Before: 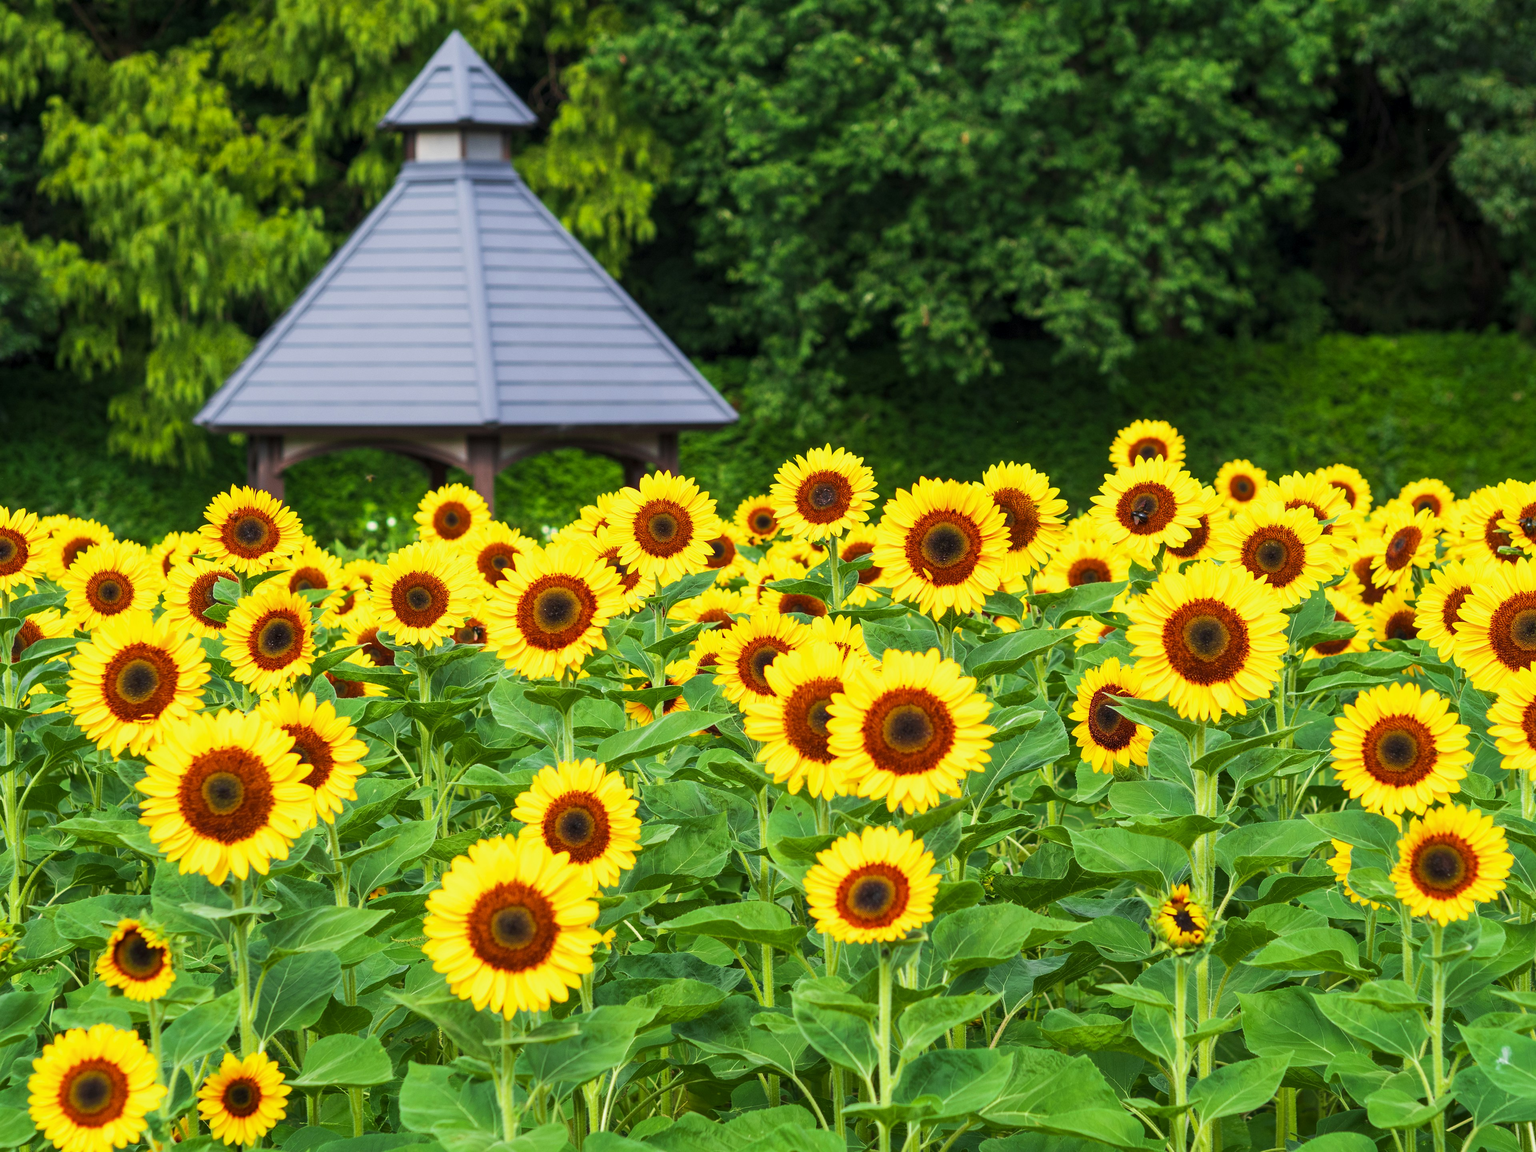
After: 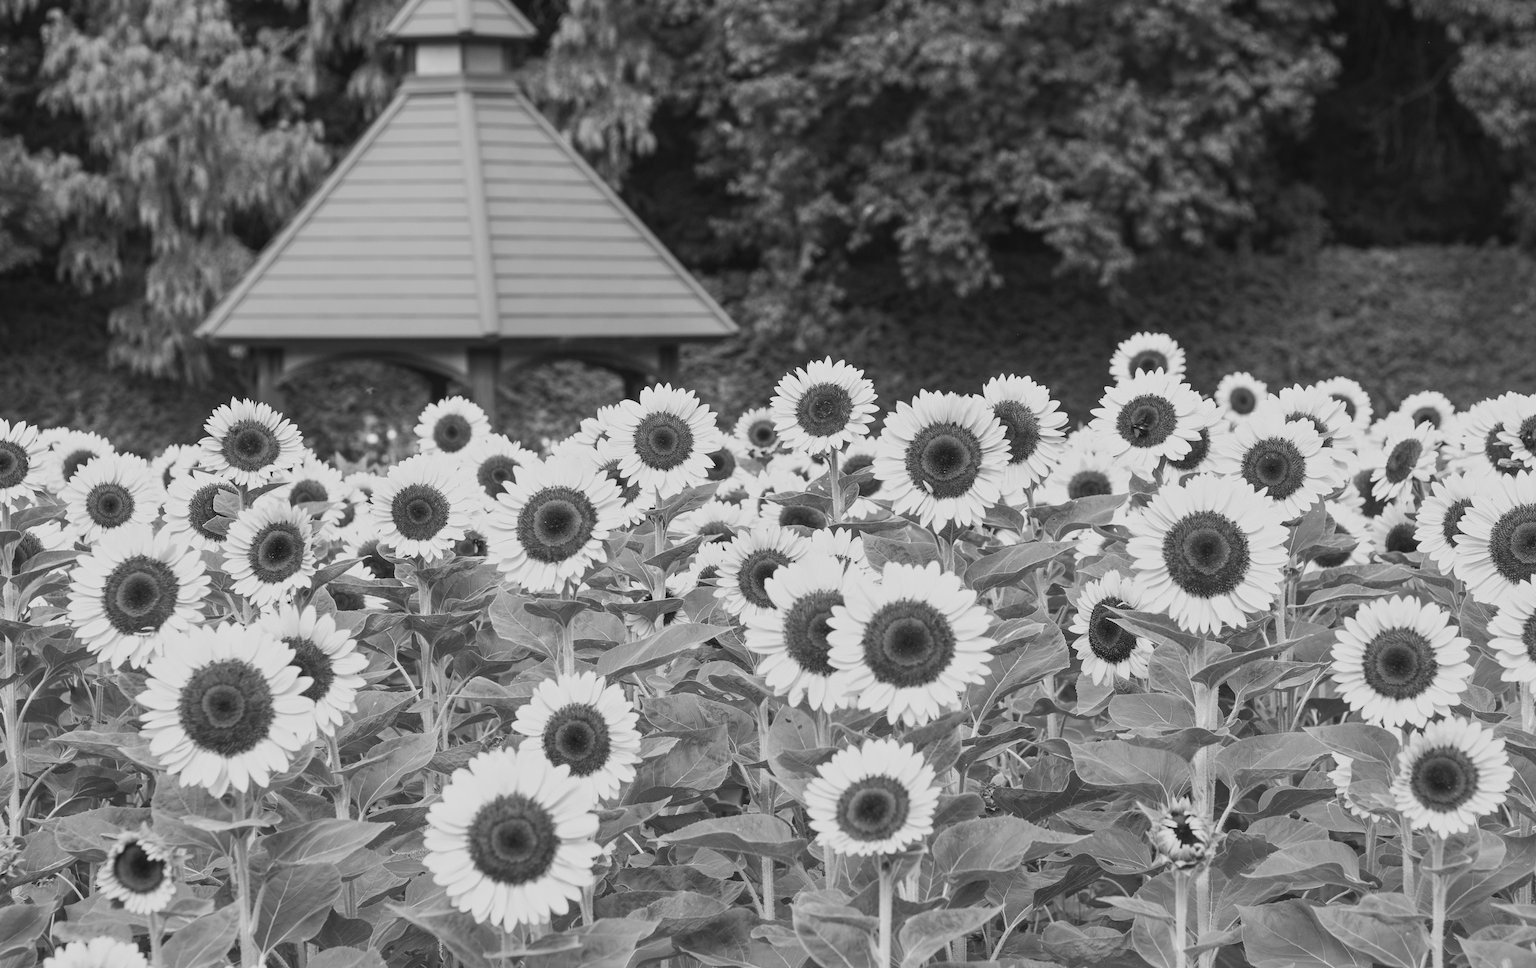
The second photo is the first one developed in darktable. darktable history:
crop: top 7.625%, bottom 8.027%
monochrome: a 2.21, b -1.33, size 2.2
contrast brightness saturation: contrast -0.11
